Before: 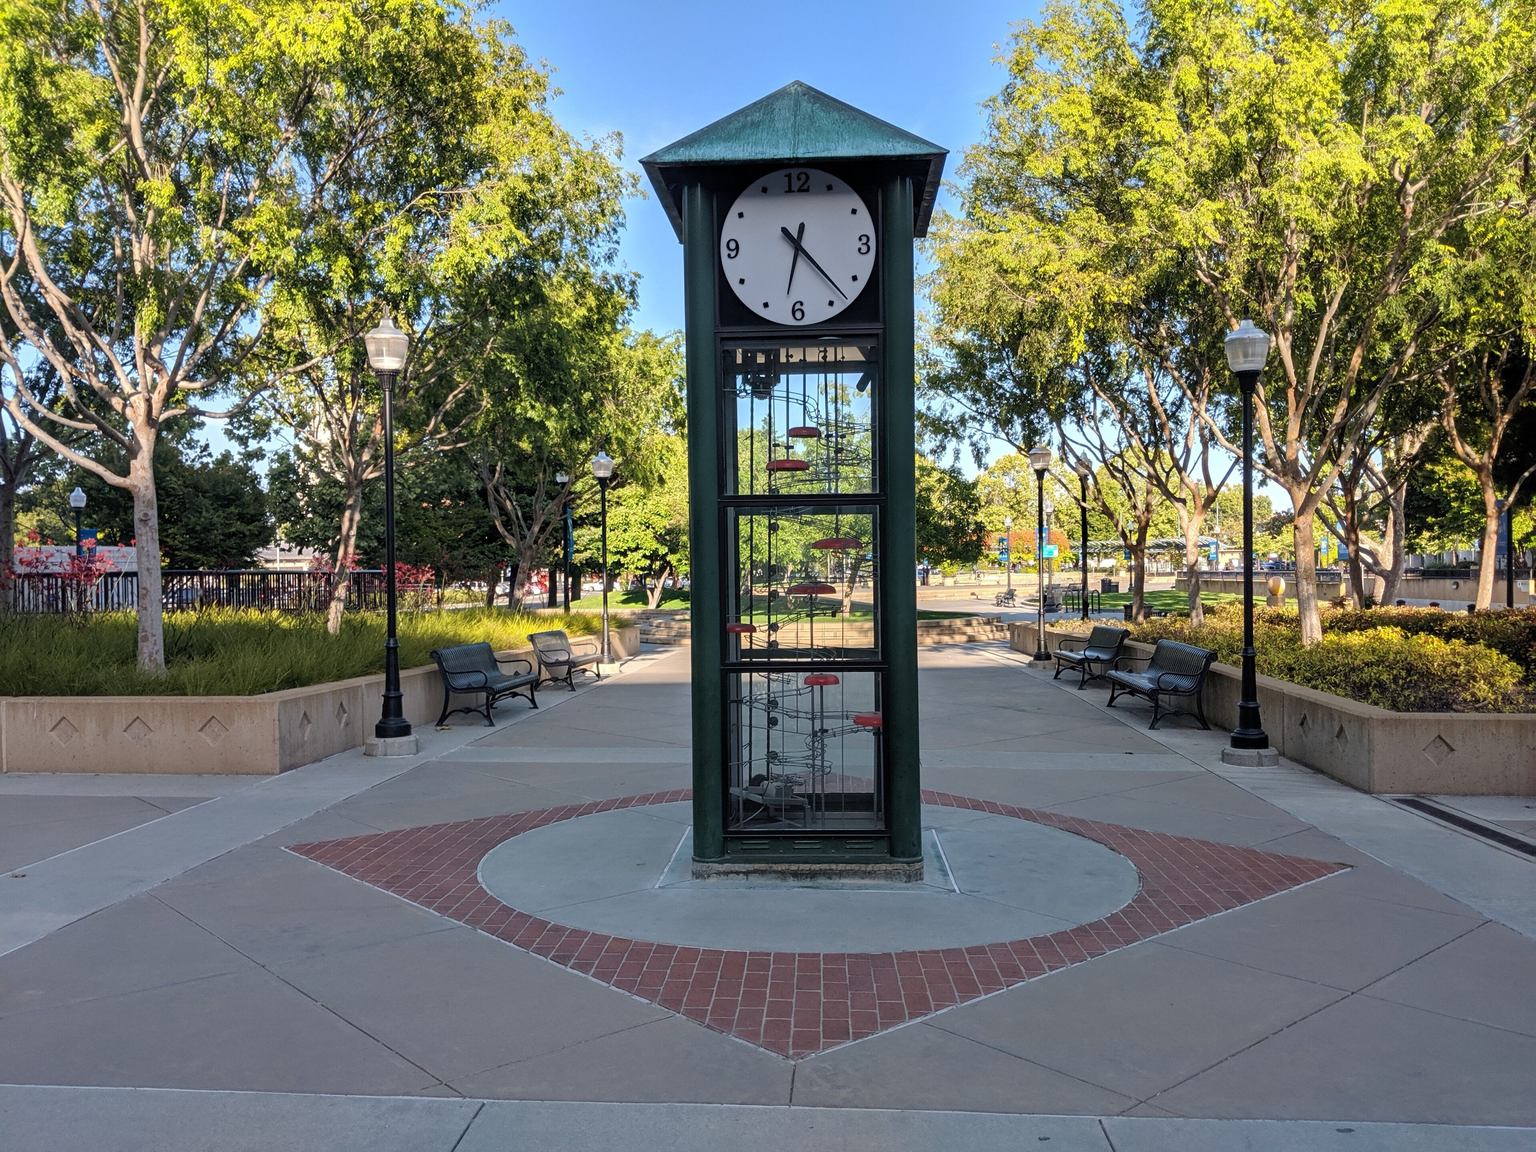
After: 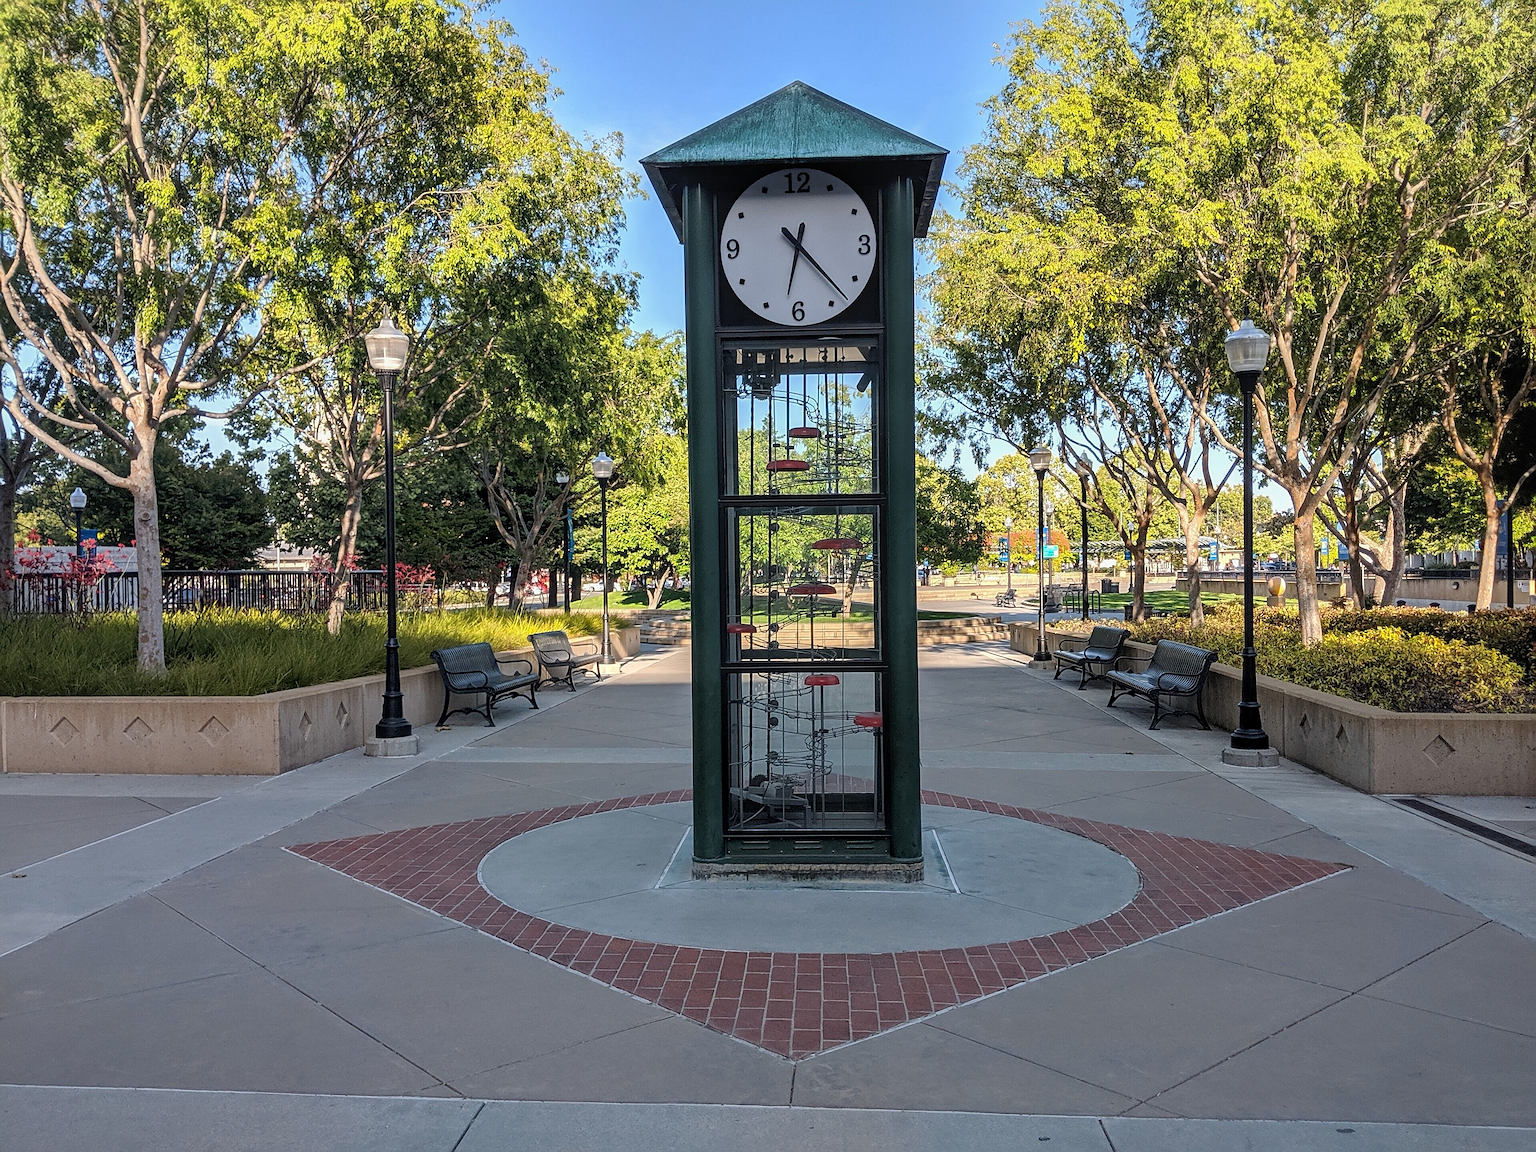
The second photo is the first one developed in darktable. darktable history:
vignetting: fall-off start 85%, fall-off radius 80%, brightness -0.182, saturation -0.3, width/height ratio 1.219, dithering 8-bit output, unbound false
local contrast: detail 117%
sharpen: amount 0.75
